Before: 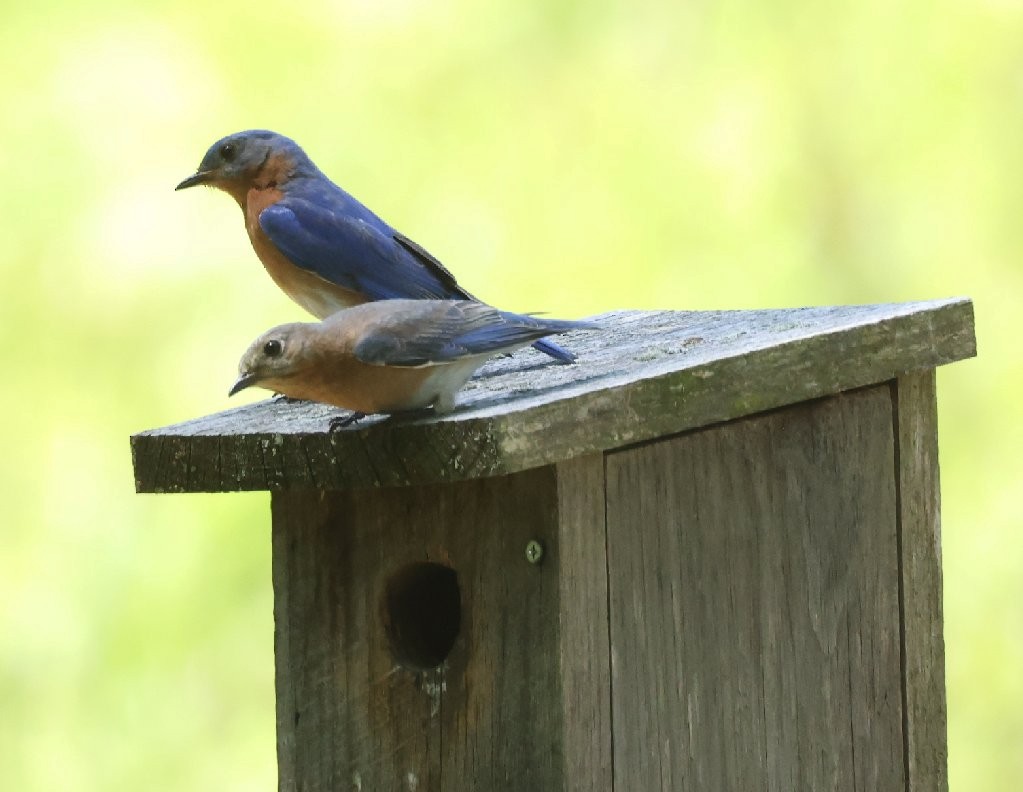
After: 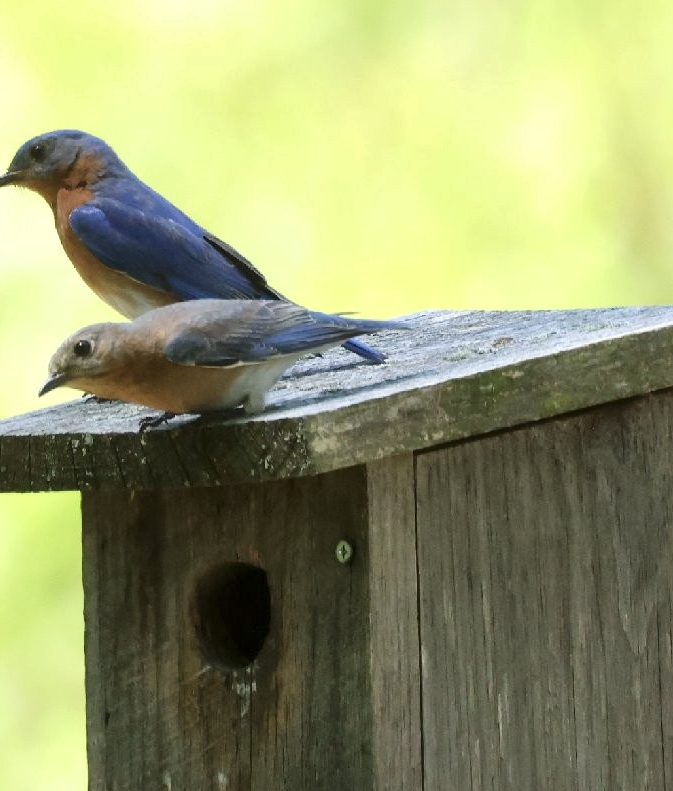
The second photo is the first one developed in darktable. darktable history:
crop and rotate: left 18.627%, right 15.521%
local contrast: mode bilateral grid, contrast 21, coarseness 49, detail 150%, midtone range 0.2
